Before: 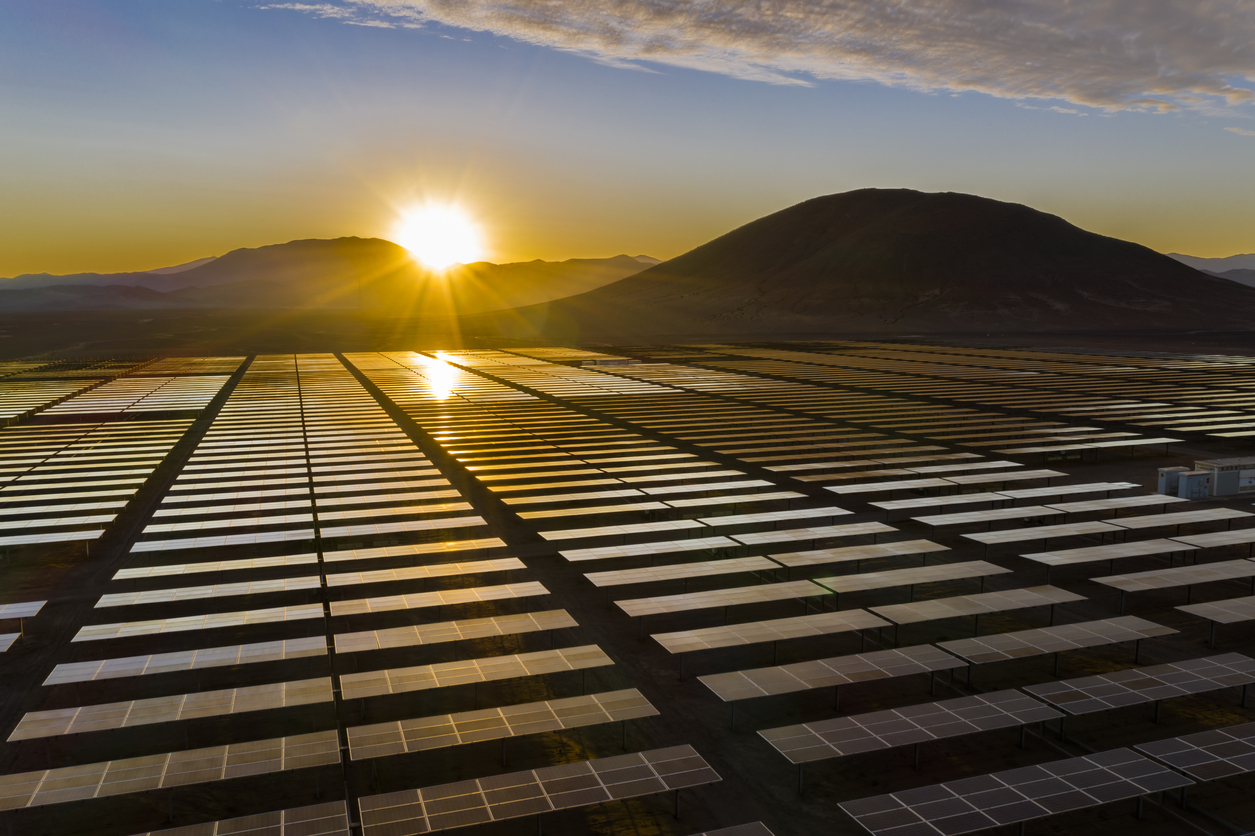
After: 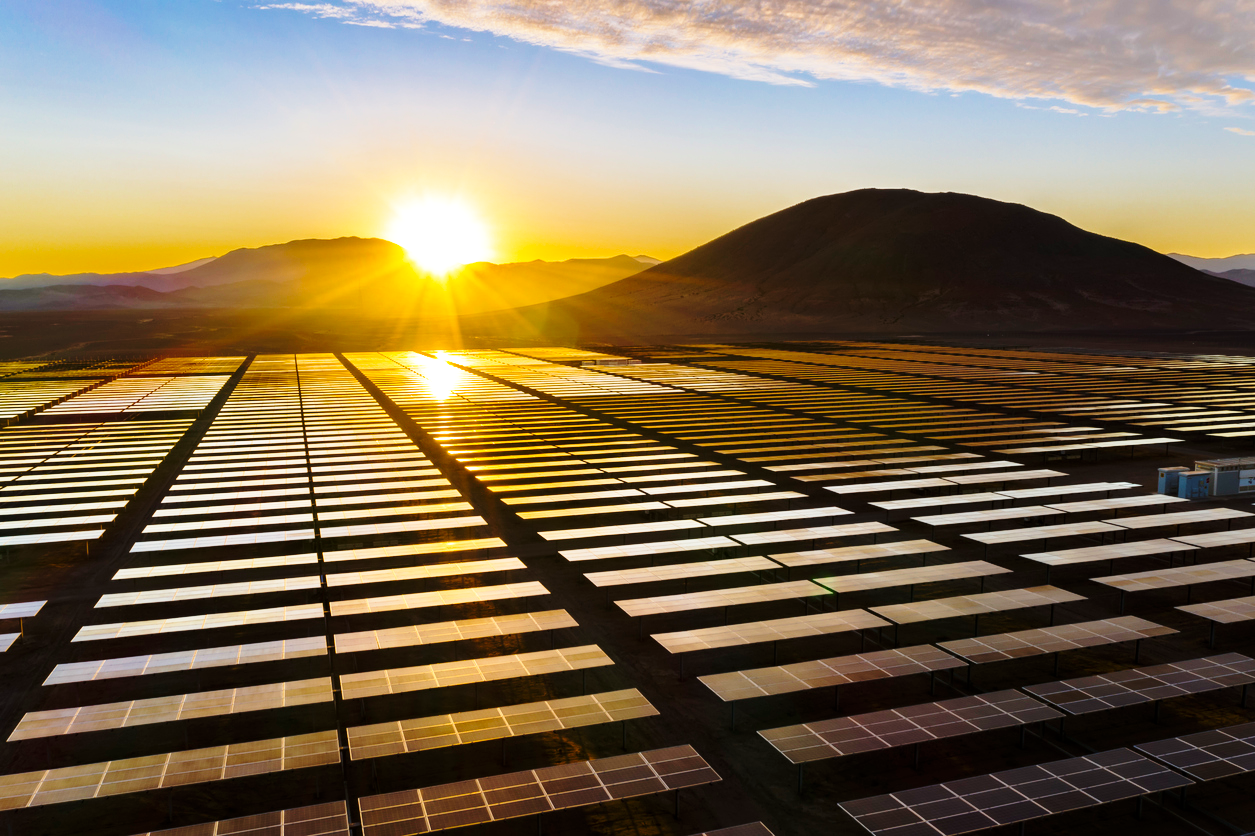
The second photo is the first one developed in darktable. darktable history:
velvia: strength 15.49%
base curve: curves: ch0 [(0, 0) (0.036, 0.037) (0.121, 0.228) (0.46, 0.76) (0.859, 0.983) (1, 1)], preserve colors none
exposure: exposure 0.201 EV, compensate highlight preservation false
